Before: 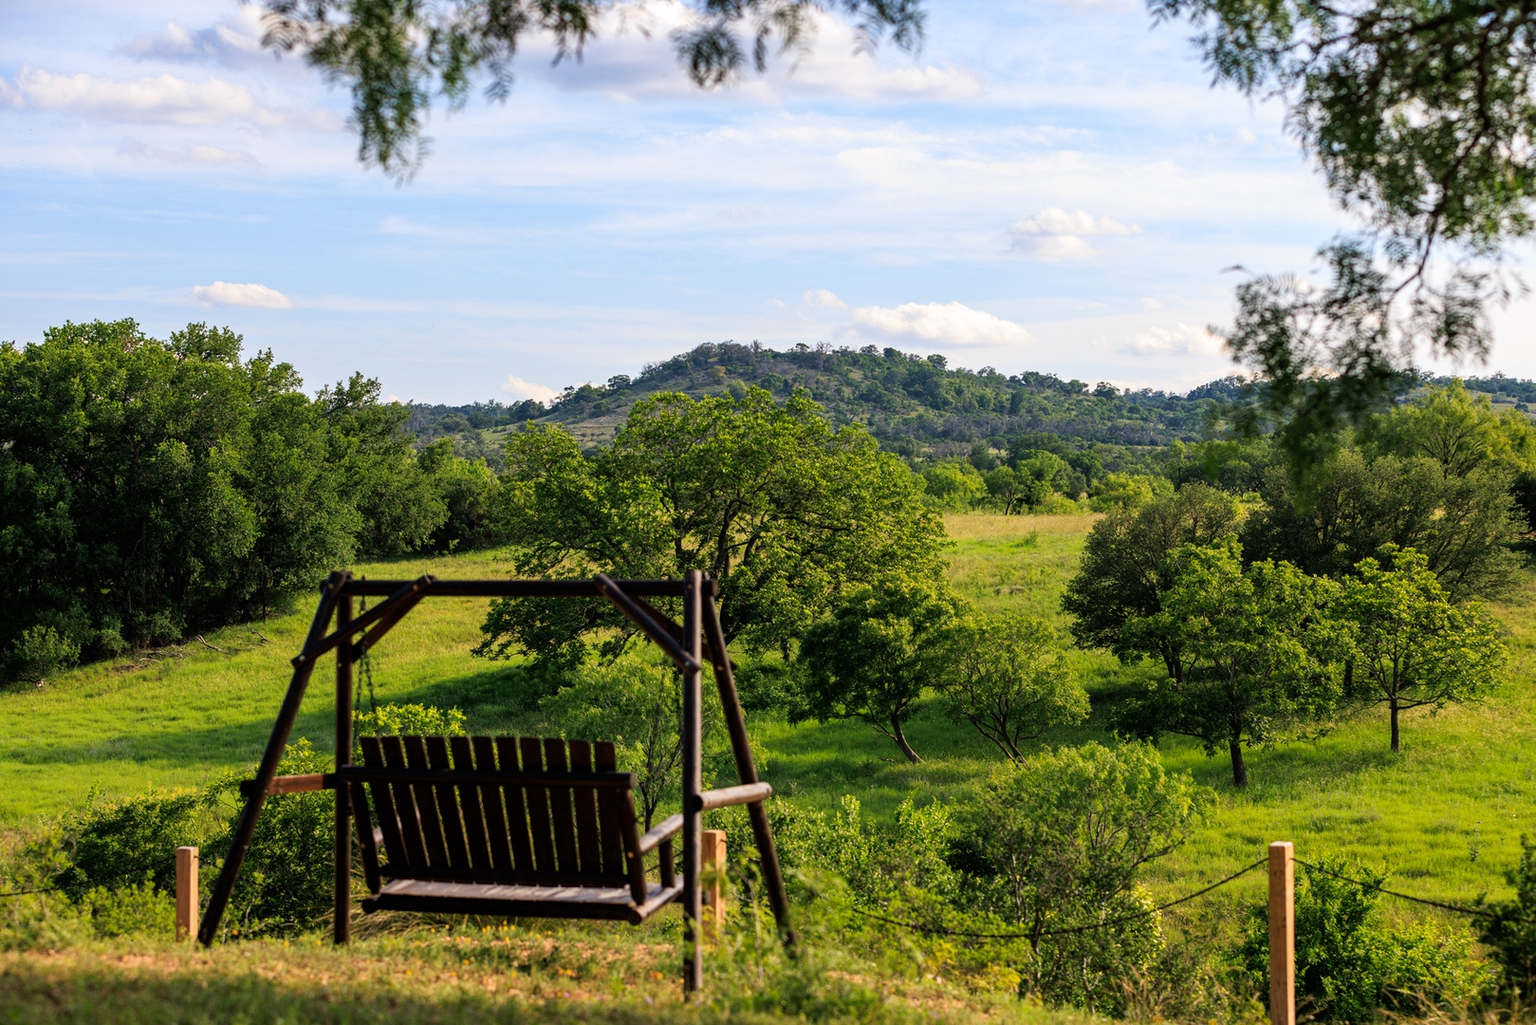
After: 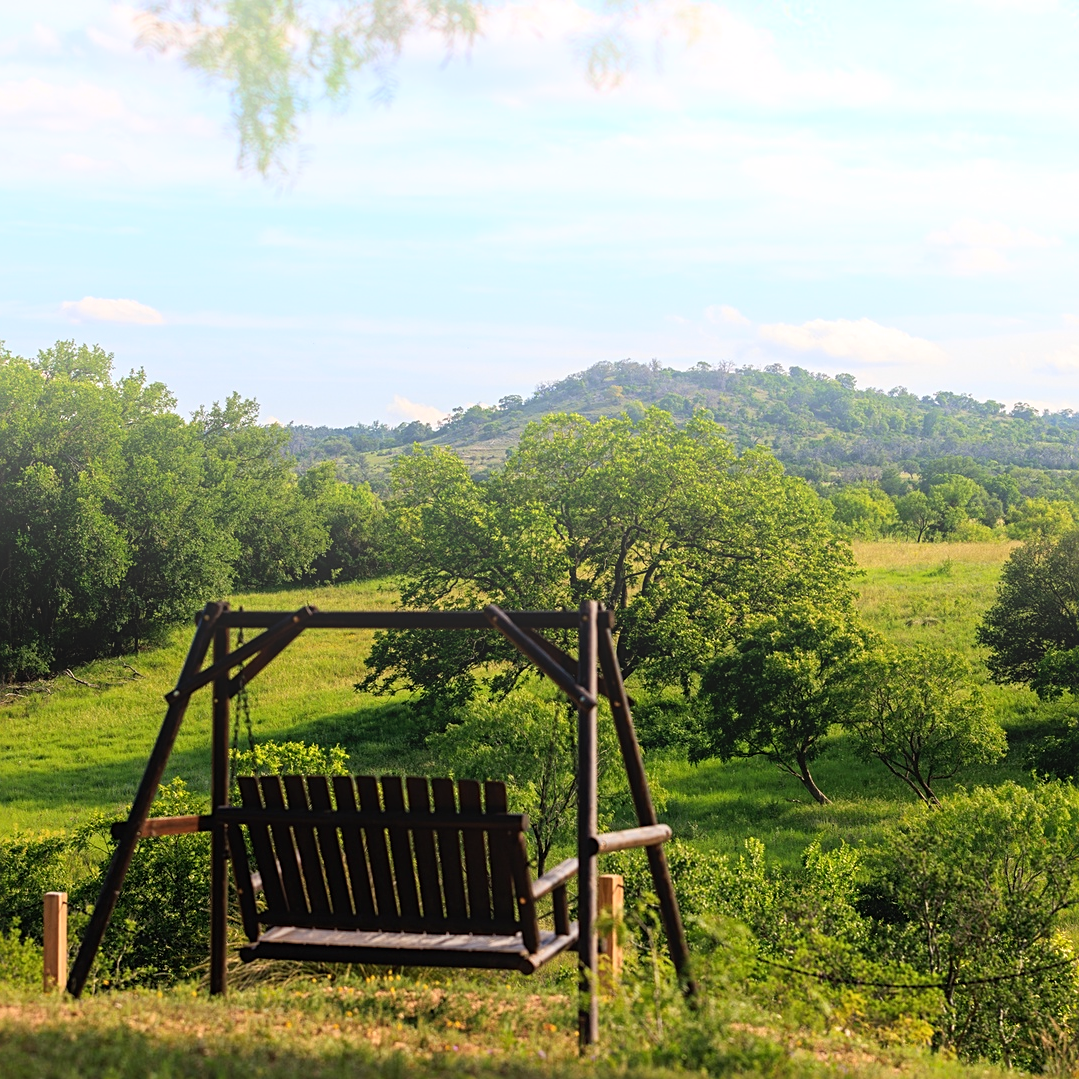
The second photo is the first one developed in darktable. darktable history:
bloom: size 40%
crop and rotate: left 8.786%, right 24.548%
sharpen: radius 2.167, amount 0.381, threshold 0
